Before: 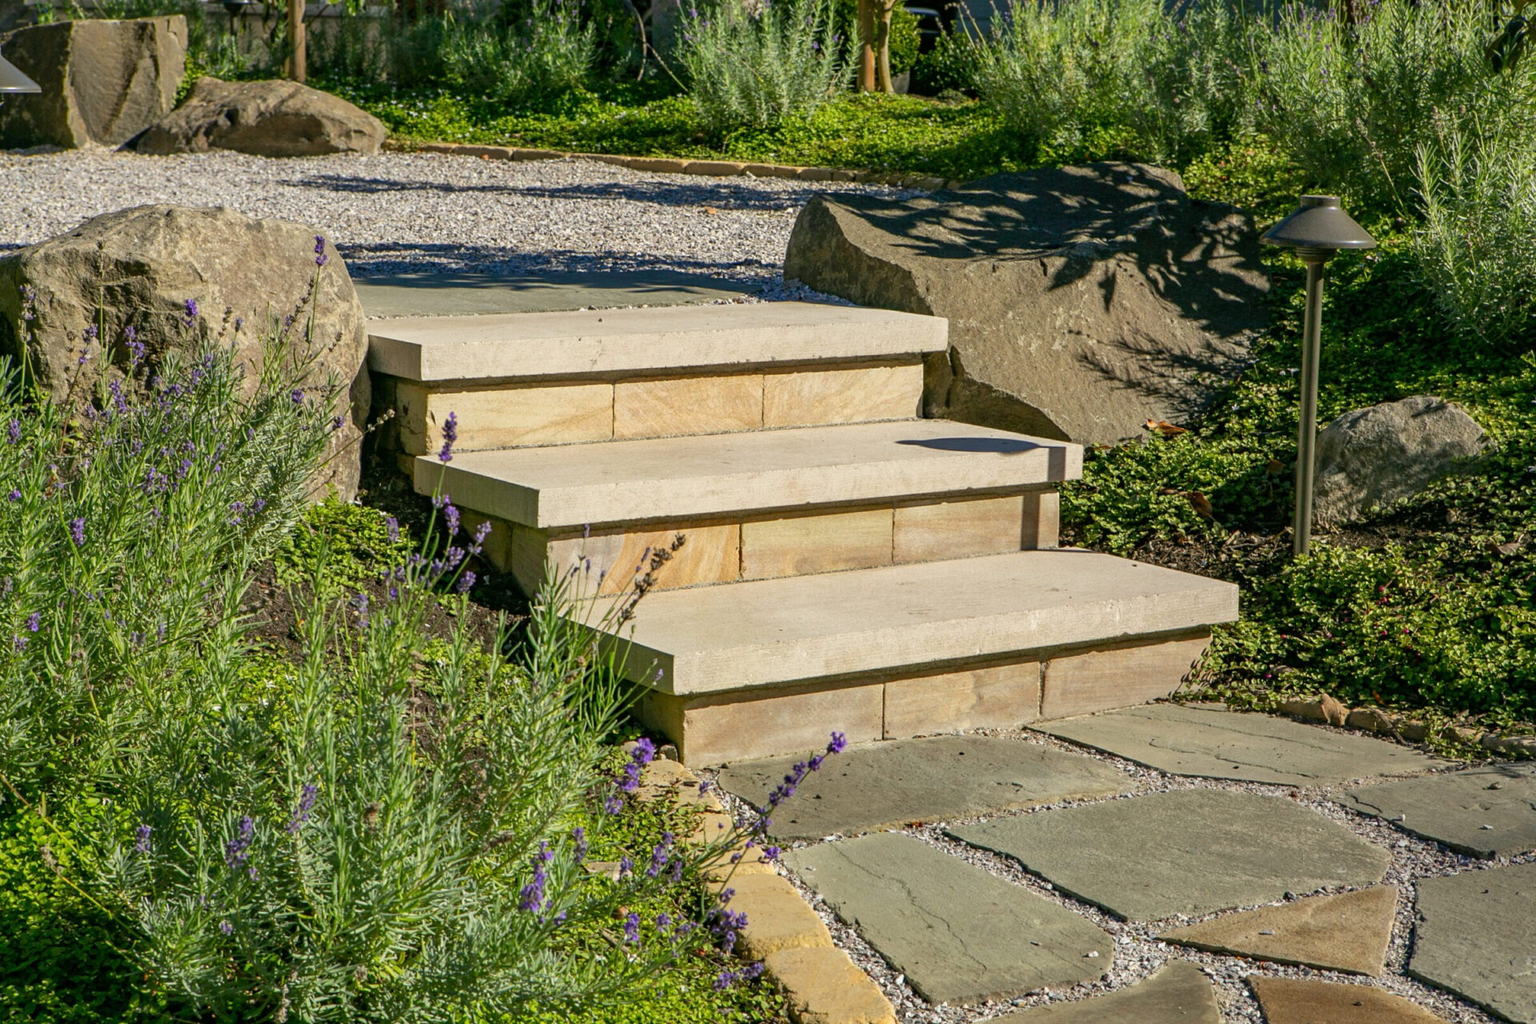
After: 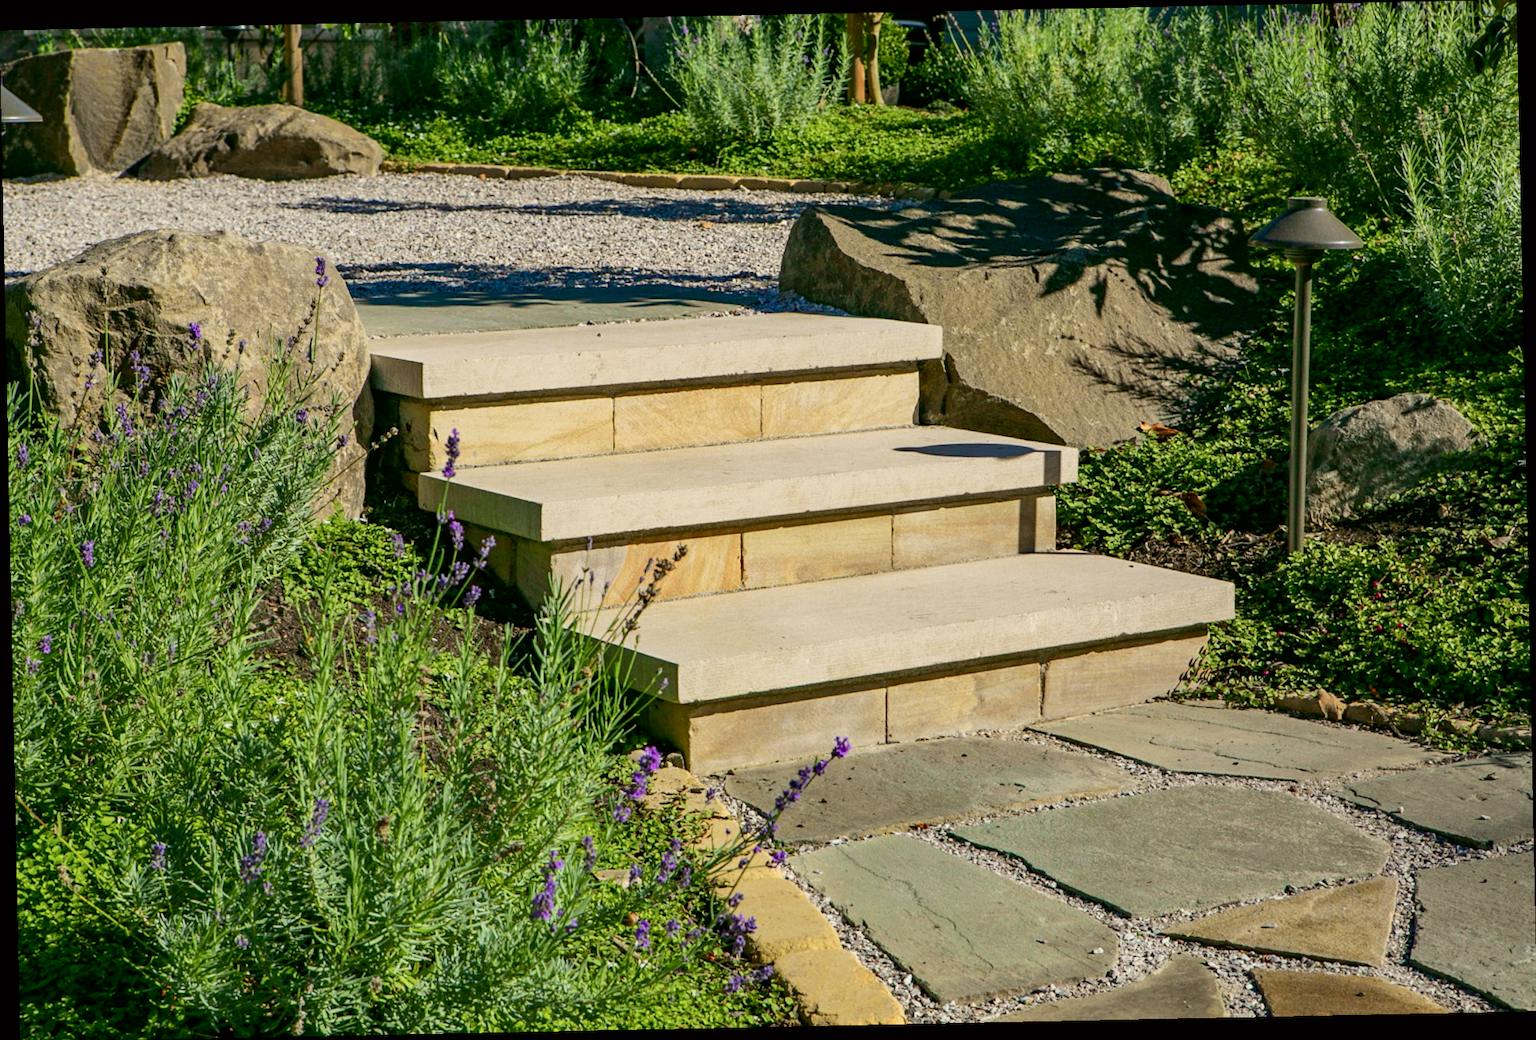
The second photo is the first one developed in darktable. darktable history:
tone curve: curves: ch0 [(0, 0) (0.068, 0.031) (0.175, 0.132) (0.337, 0.304) (0.498, 0.511) (0.748, 0.762) (0.993, 0.954)]; ch1 [(0, 0) (0.294, 0.184) (0.359, 0.34) (0.362, 0.35) (0.43, 0.41) (0.476, 0.457) (0.499, 0.5) (0.529, 0.523) (0.677, 0.762) (1, 1)]; ch2 [(0, 0) (0.431, 0.419) (0.495, 0.502) (0.524, 0.534) (0.557, 0.56) (0.634, 0.654) (0.728, 0.722) (1, 1)], color space Lab, independent channels, preserve colors none
rotate and perspective: rotation -1.17°, automatic cropping off
